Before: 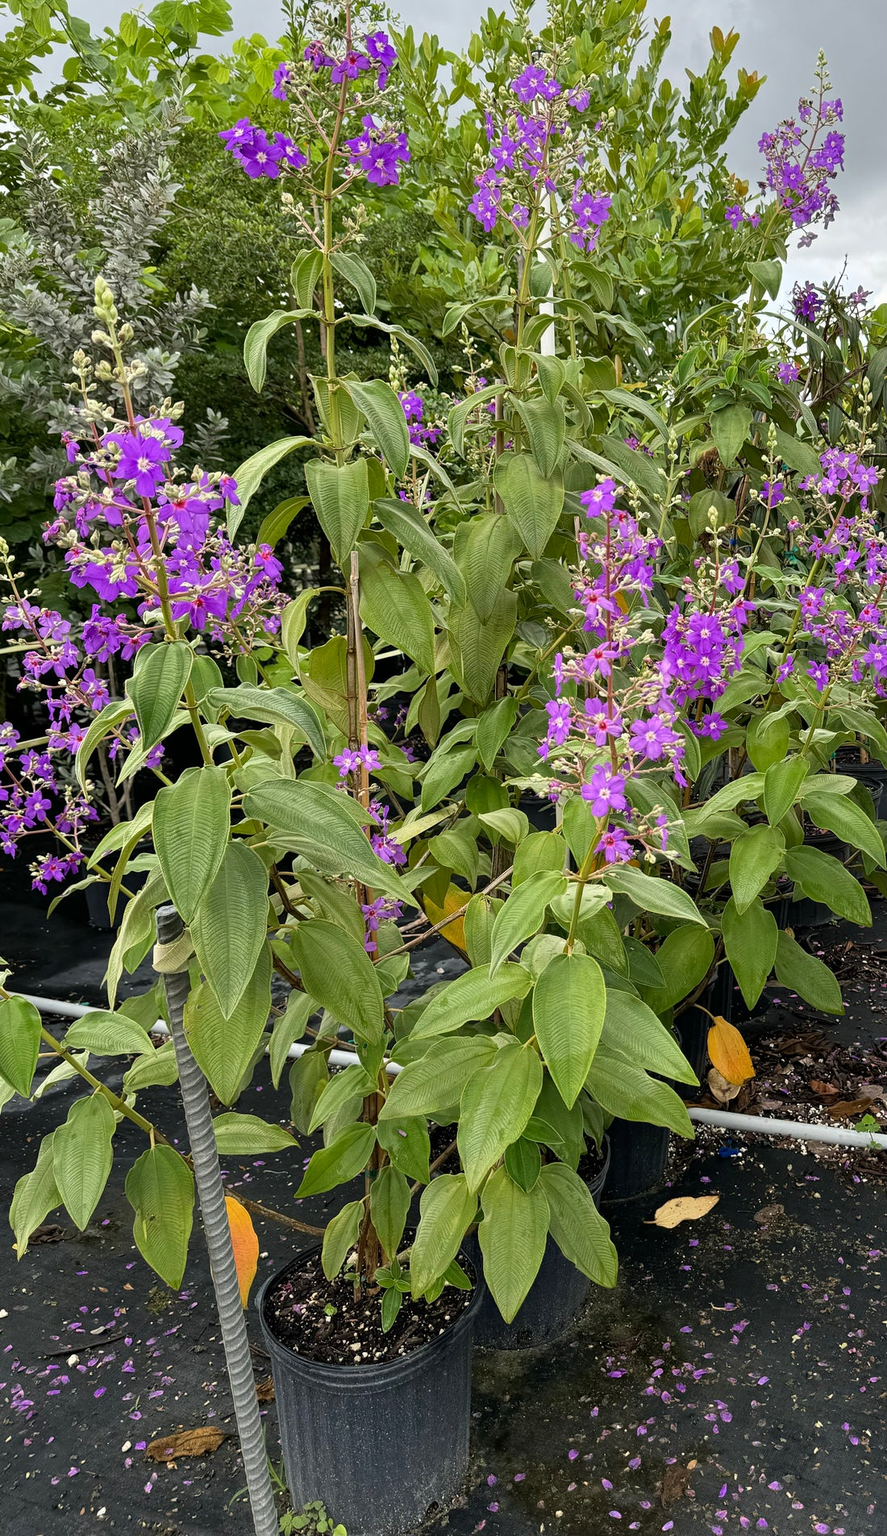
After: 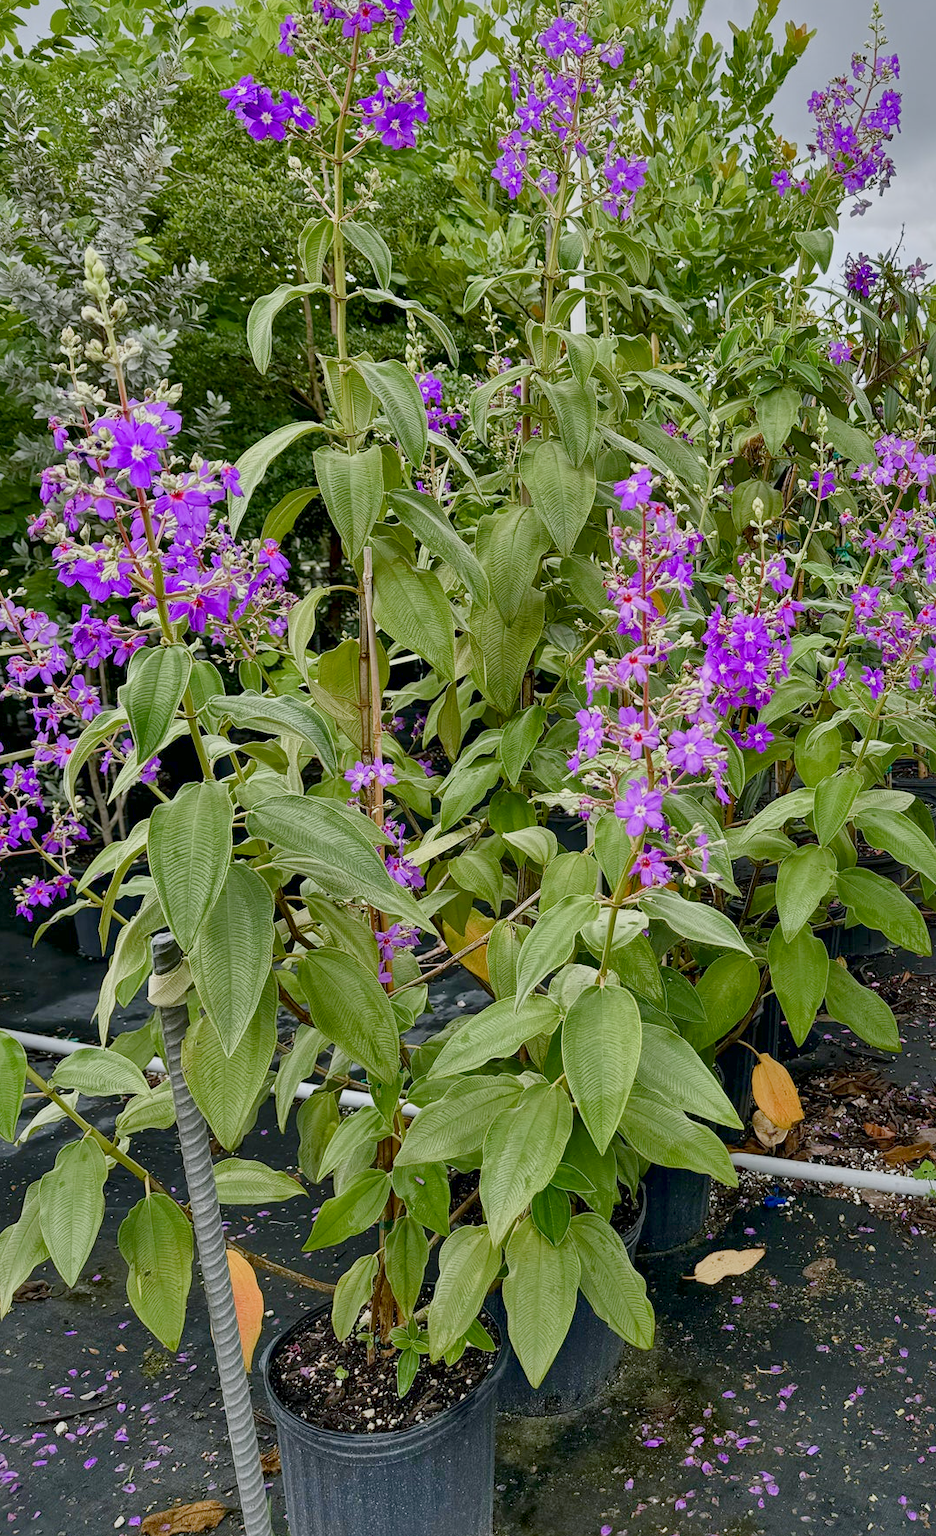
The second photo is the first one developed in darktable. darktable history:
crop: left 1.964%, top 3.251%, right 1.122%, bottom 4.933%
white balance: red 0.976, blue 1.04
local contrast: mode bilateral grid, contrast 25, coarseness 47, detail 151%, midtone range 0.2
color balance rgb: shadows lift › chroma 1%, shadows lift › hue 113°, highlights gain › chroma 0.2%, highlights gain › hue 333°, perceptual saturation grading › global saturation 20%, perceptual saturation grading › highlights -50%, perceptual saturation grading › shadows 25%, contrast -30%
